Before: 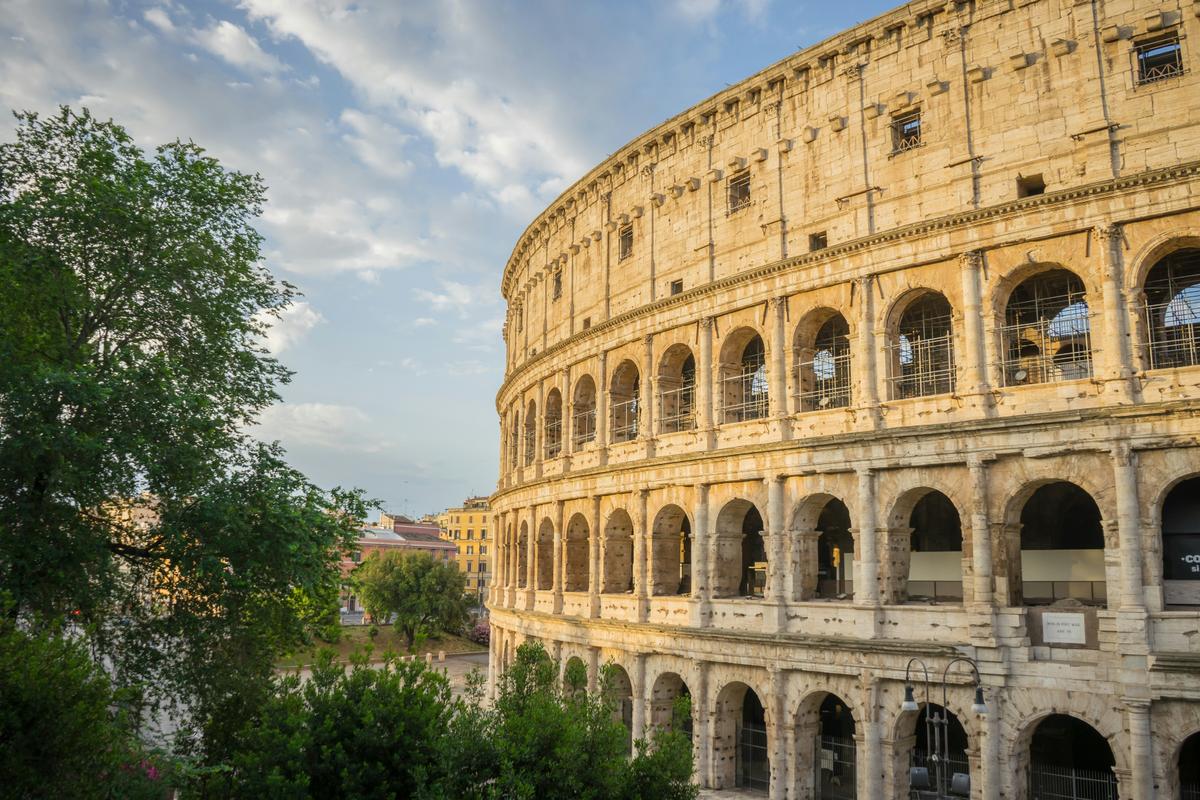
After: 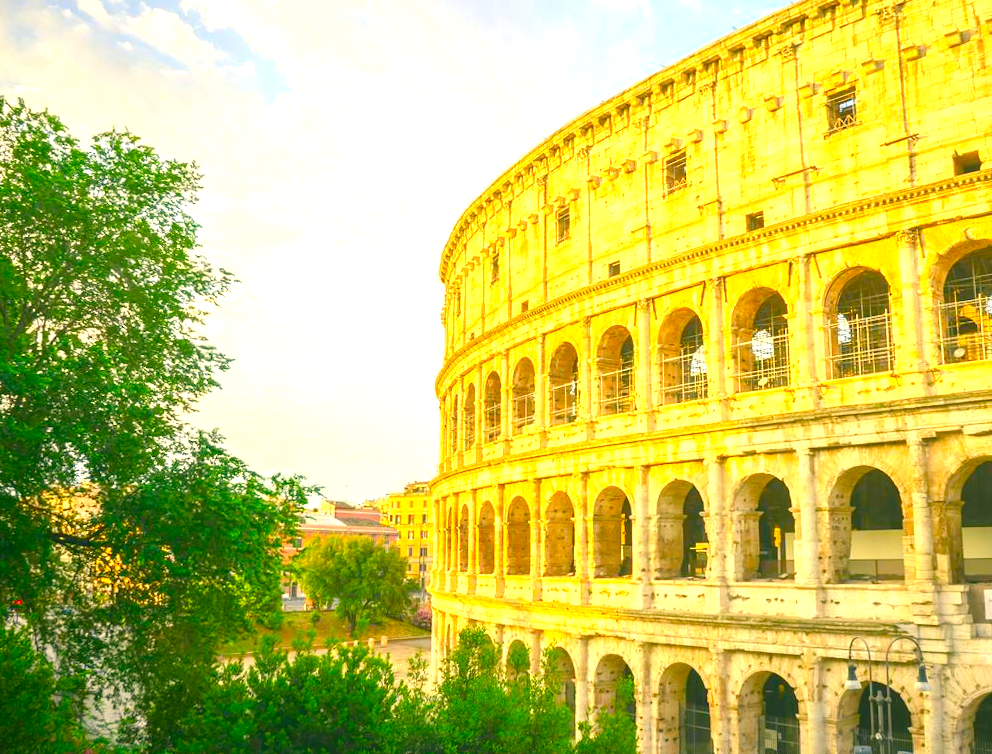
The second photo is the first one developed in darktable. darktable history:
crop and rotate: angle 0.762°, left 4.24%, top 1.227%, right 11.376%, bottom 2.64%
exposure: black level correction 0, exposure 1.001 EV, compensate highlight preservation false
contrast brightness saturation: saturation 0.503
color correction: highlights a* 5.26, highlights b* 24.22, shadows a* -15.74, shadows b* 3.87
local contrast: detail 71%
shadows and highlights: shadows 2.75, highlights -16.72, soften with gaussian
color balance rgb: shadows lift › luminance -10.372%, perceptual saturation grading › global saturation 26.985%, perceptual saturation grading › highlights -27.615%, perceptual saturation grading › mid-tones 15.943%, perceptual saturation grading › shadows 32.823%, perceptual brilliance grading › global brilliance 12.092%, global vibrance -24.704%
